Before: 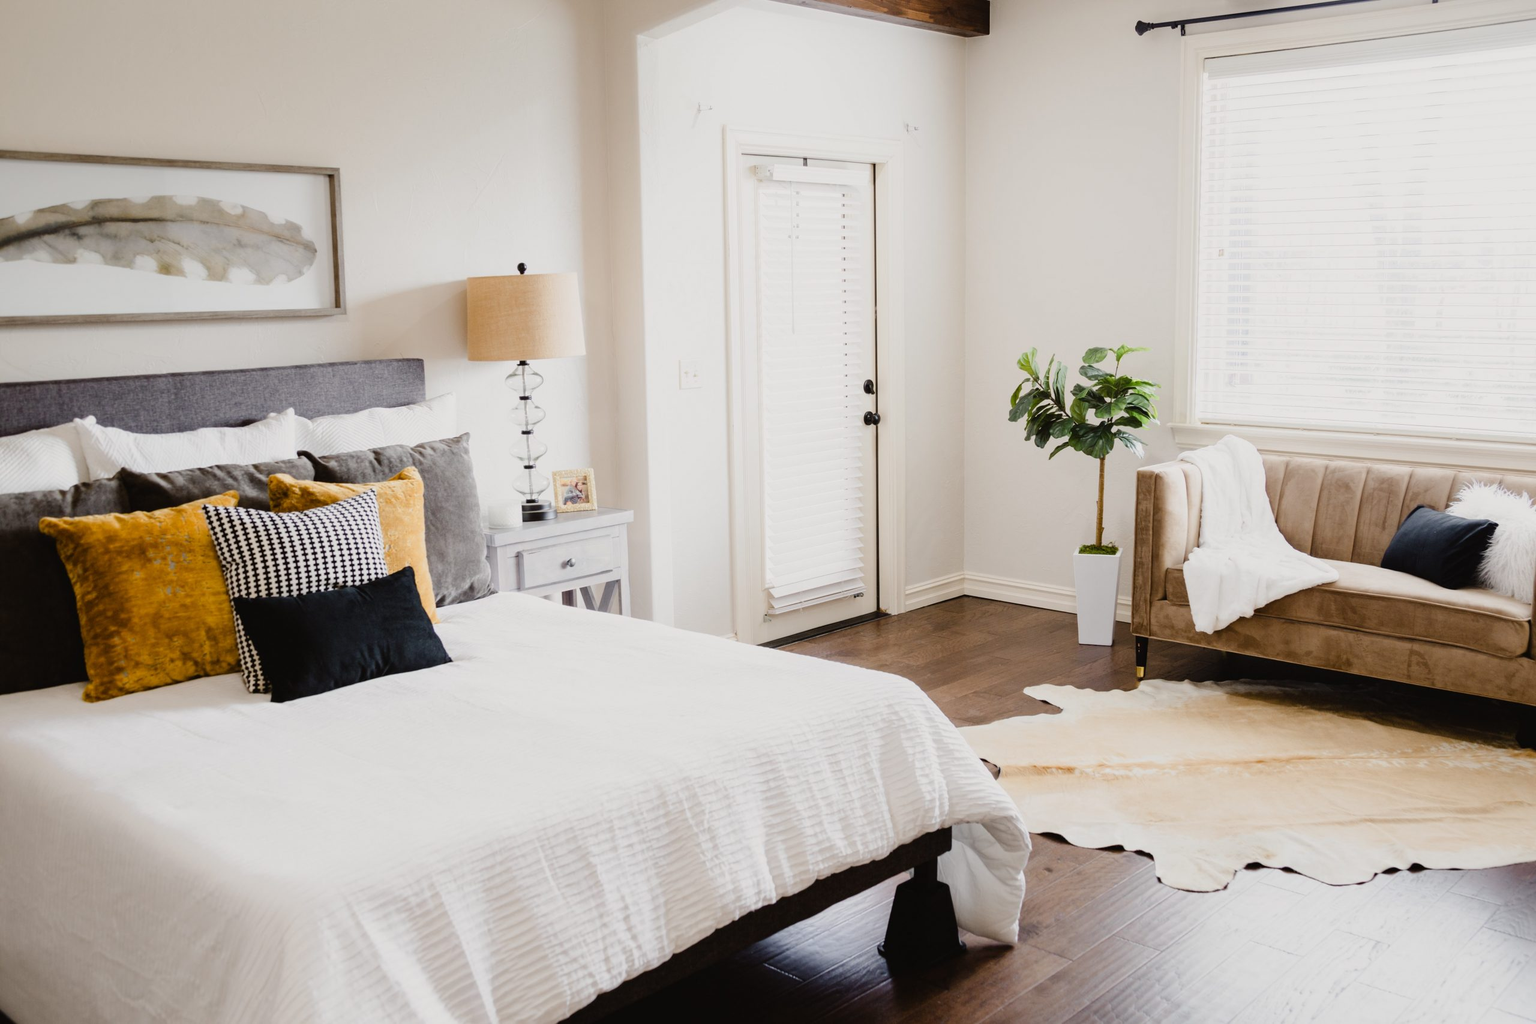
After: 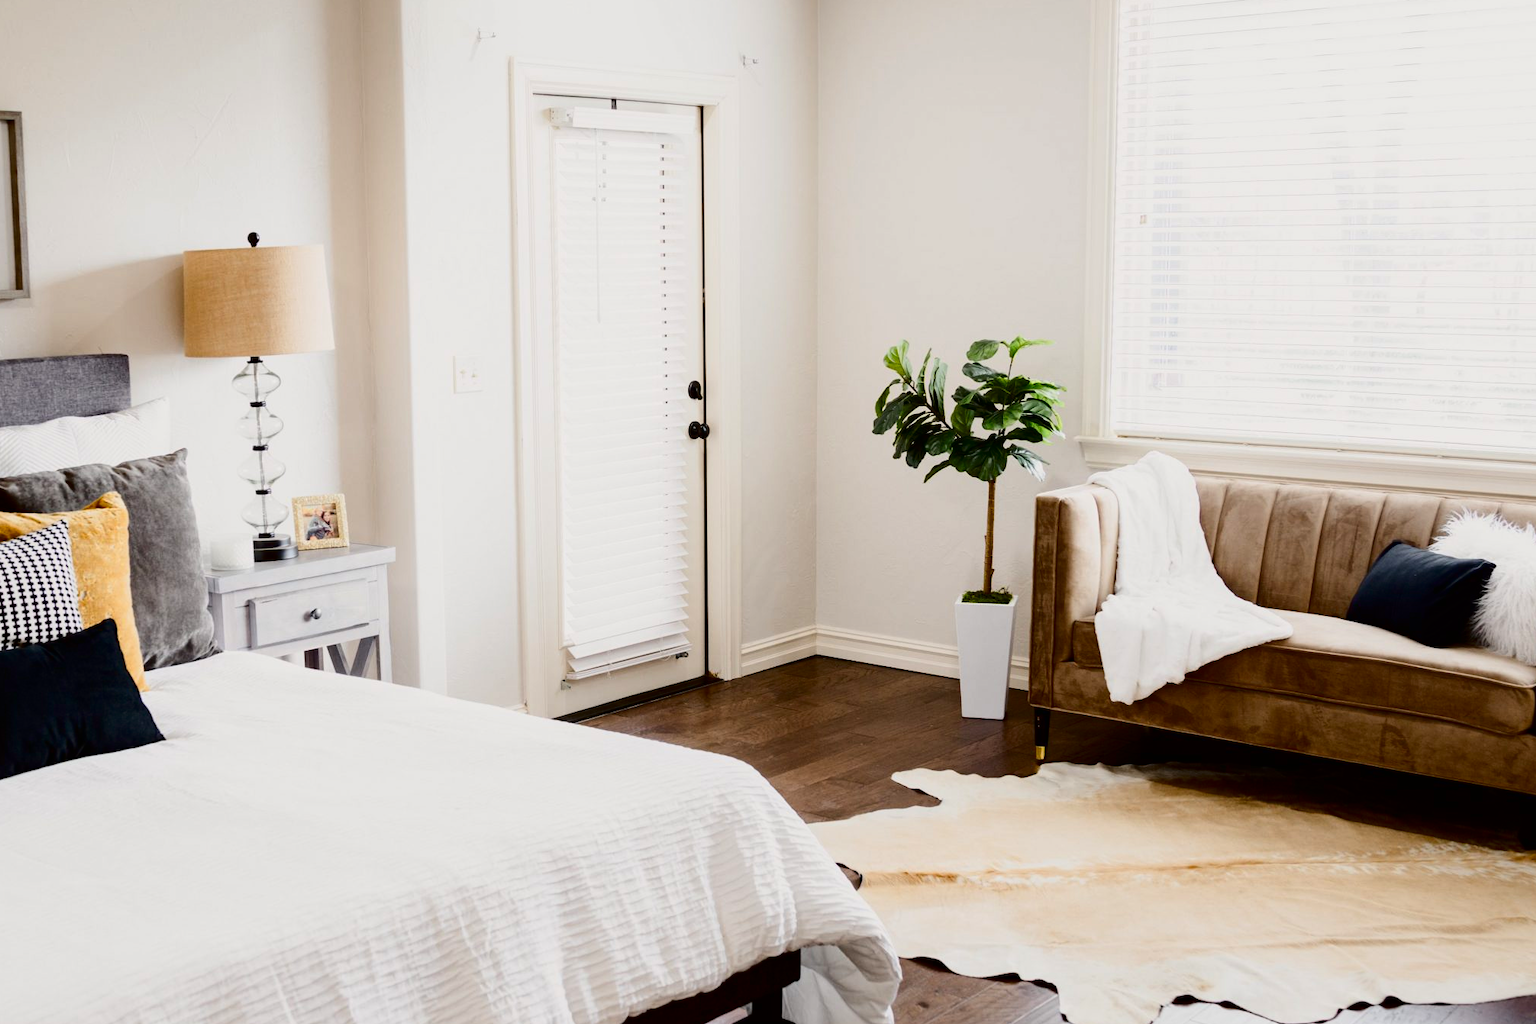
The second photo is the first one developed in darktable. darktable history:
crop and rotate: left 21.039%, top 7.876%, right 0.366%, bottom 13.458%
exposure: compensate highlight preservation false
contrast brightness saturation: contrast 0.225, brightness -0.192, saturation 0.232
